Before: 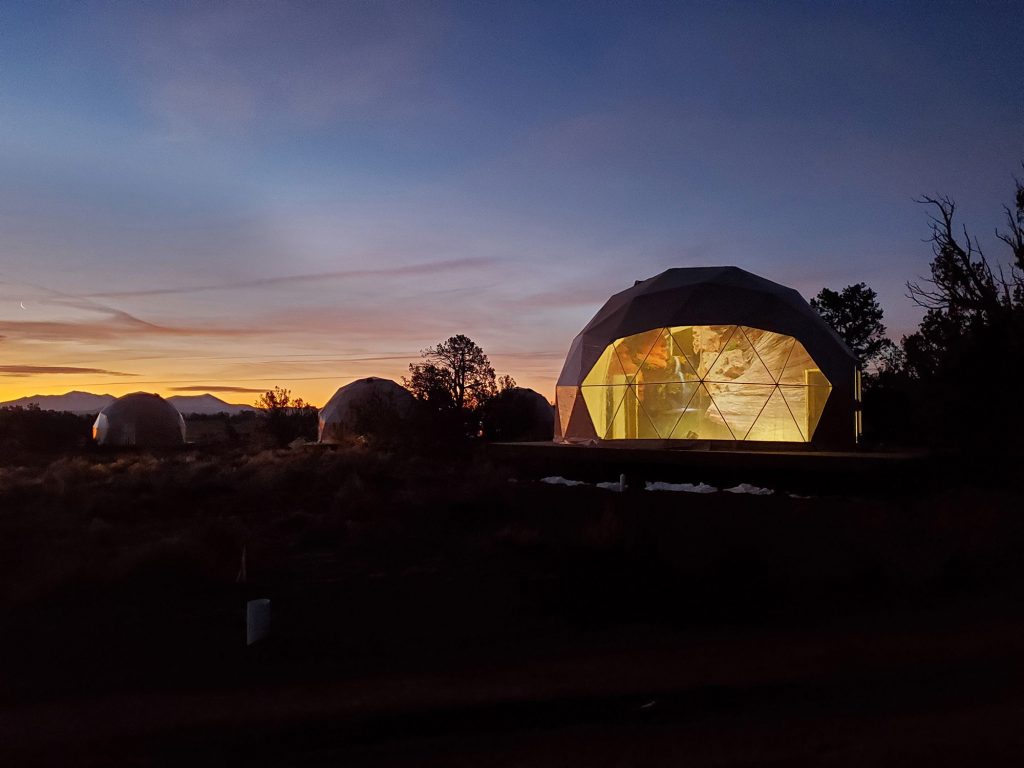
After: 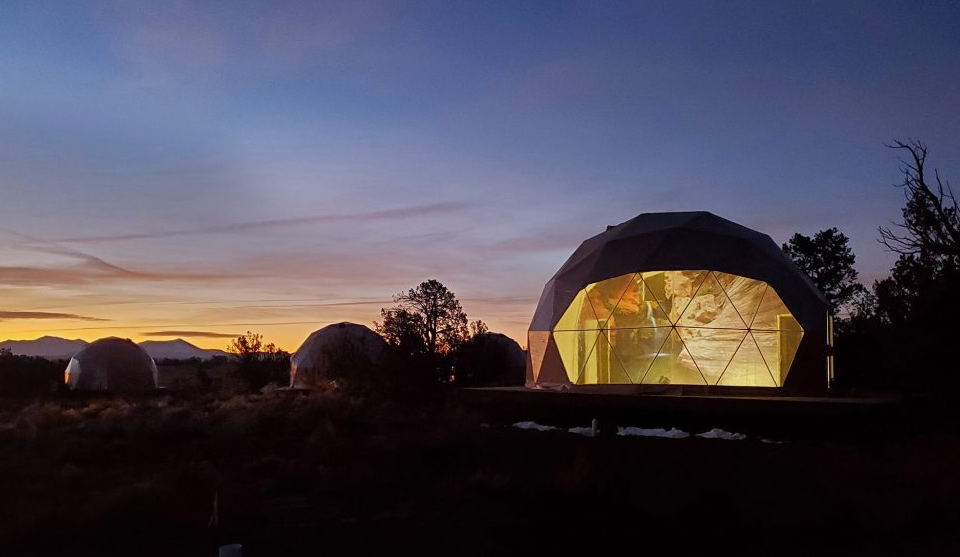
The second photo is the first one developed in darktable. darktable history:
white balance: red 0.967, blue 1.049
crop: left 2.737%, top 7.287%, right 3.421%, bottom 20.179%
